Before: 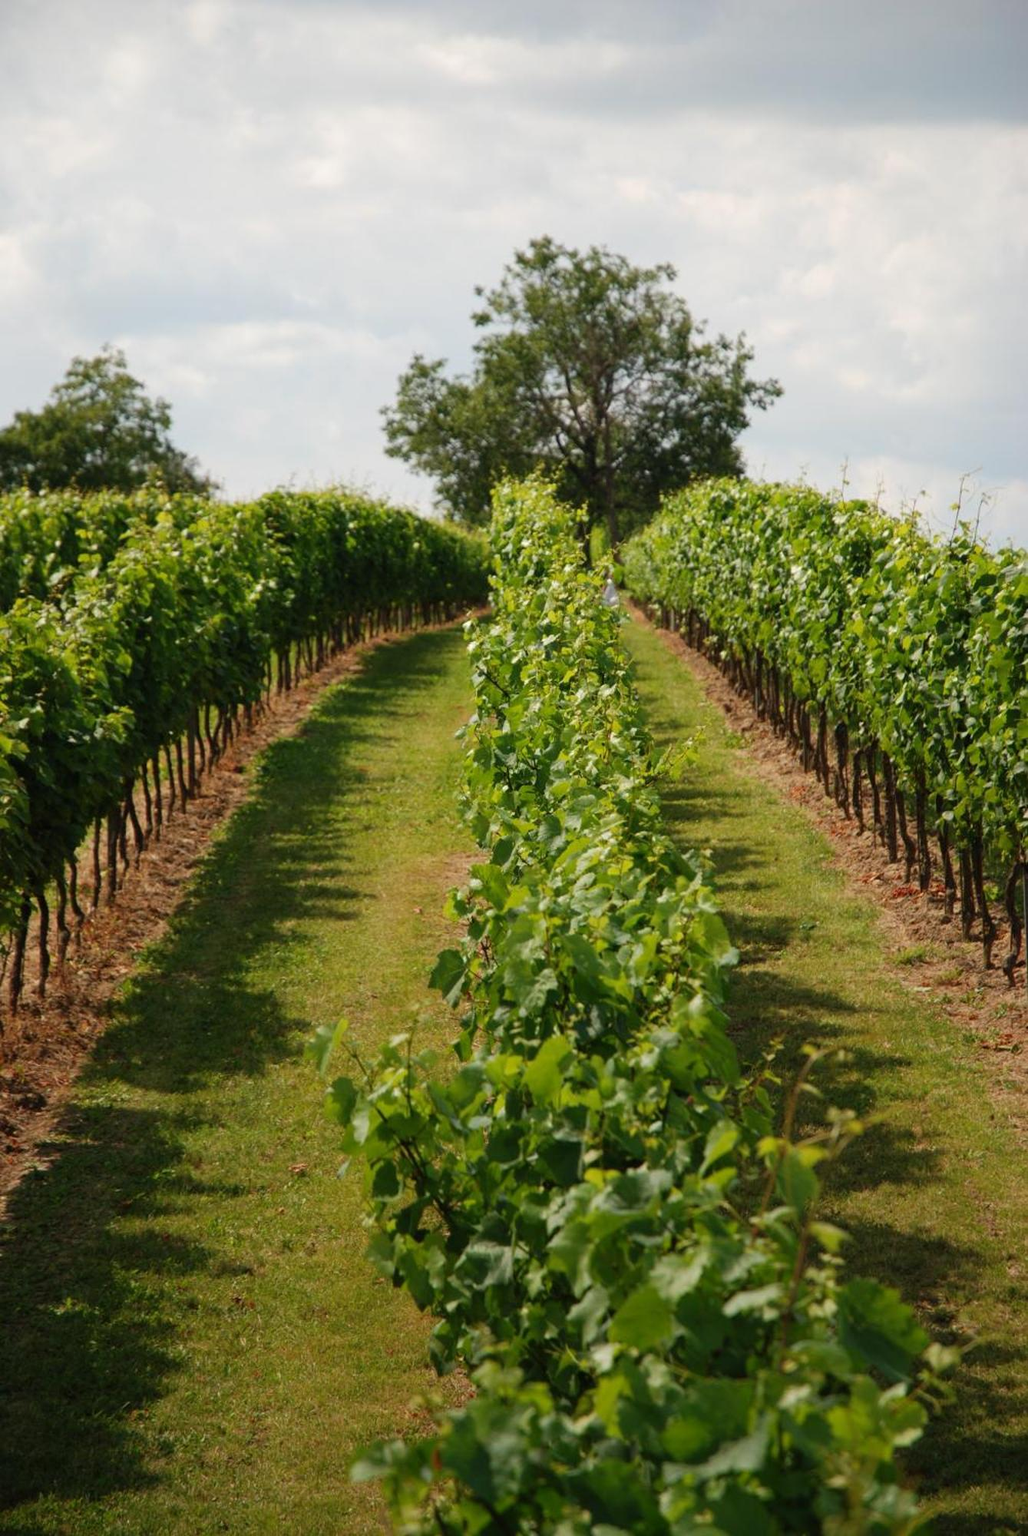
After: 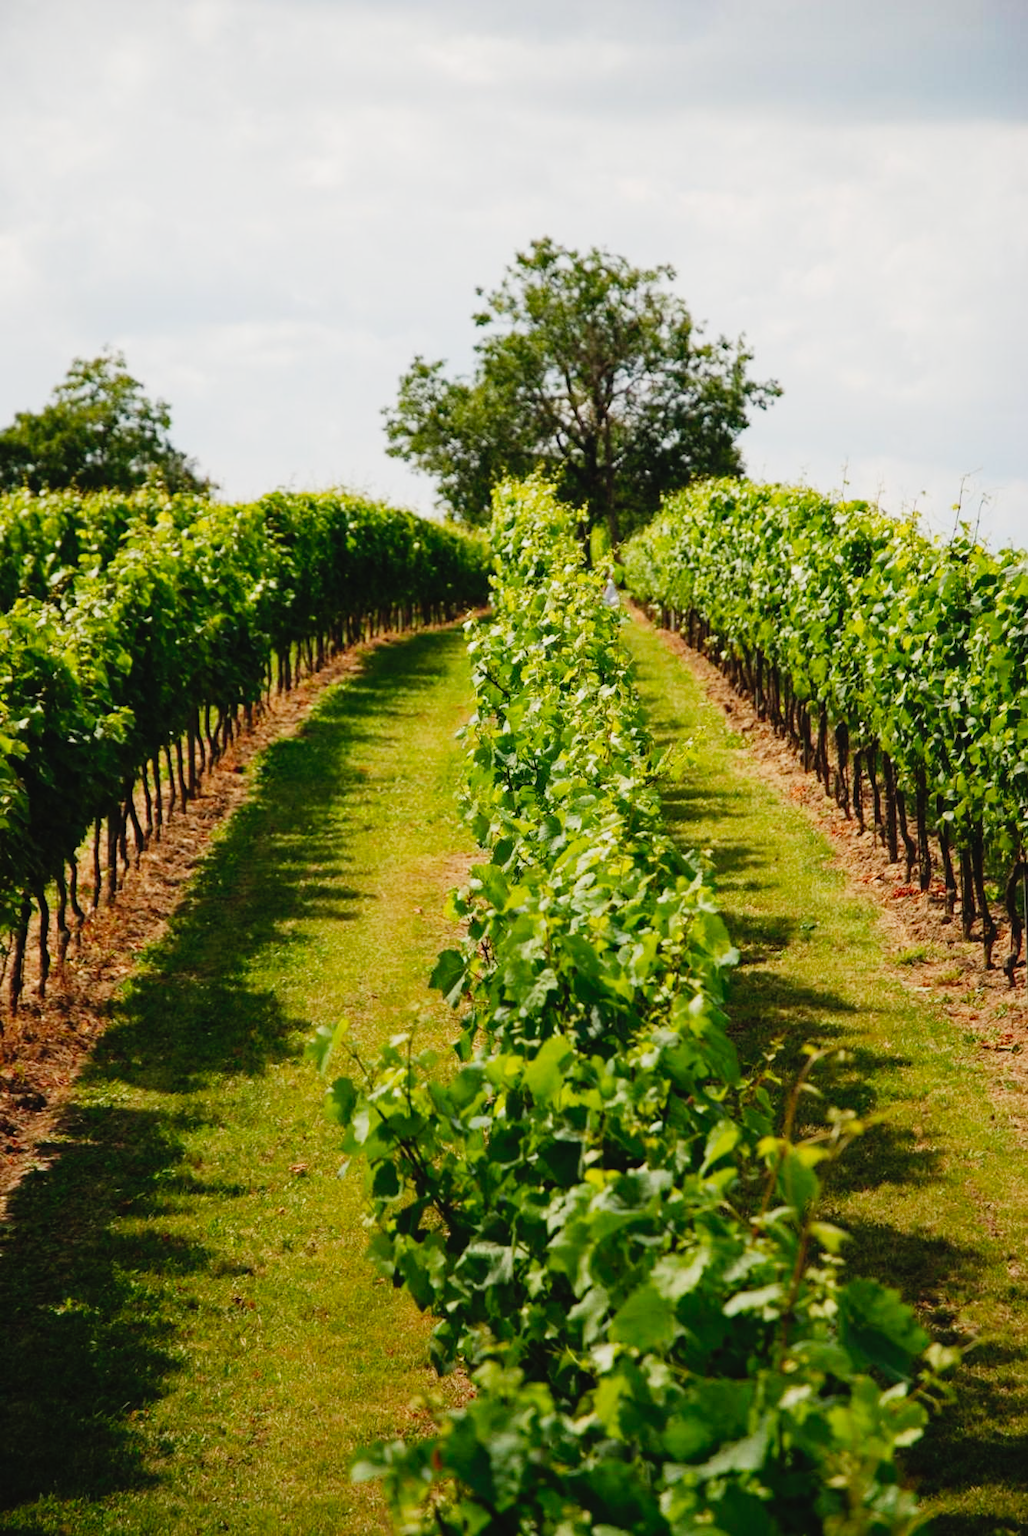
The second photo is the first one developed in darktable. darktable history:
tone curve: curves: ch0 [(0, 0.023) (0.113, 0.081) (0.204, 0.197) (0.498, 0.608) (0.709, 0.819) (0.984, 0.961)]; ch1 [(0, 0) (0.172, 0.123) (0.317, 0.272) (0.414, 0.382) (0.476, 0.479) (0.505, 0.501) (0.528, 0.54) (0.618, 0.647) (0.709, 0.764) (1, 1)]; ch2 [(0, 0) (0.411, 0.424) (0.492, 0.502) (0.521, 0.521) (0.55, 0.576) (0.686, 0.638) (1, 1)], preserve colors none
haze removal: strength 0.26, distance 0.252, compatibility mode true, adaptive false
